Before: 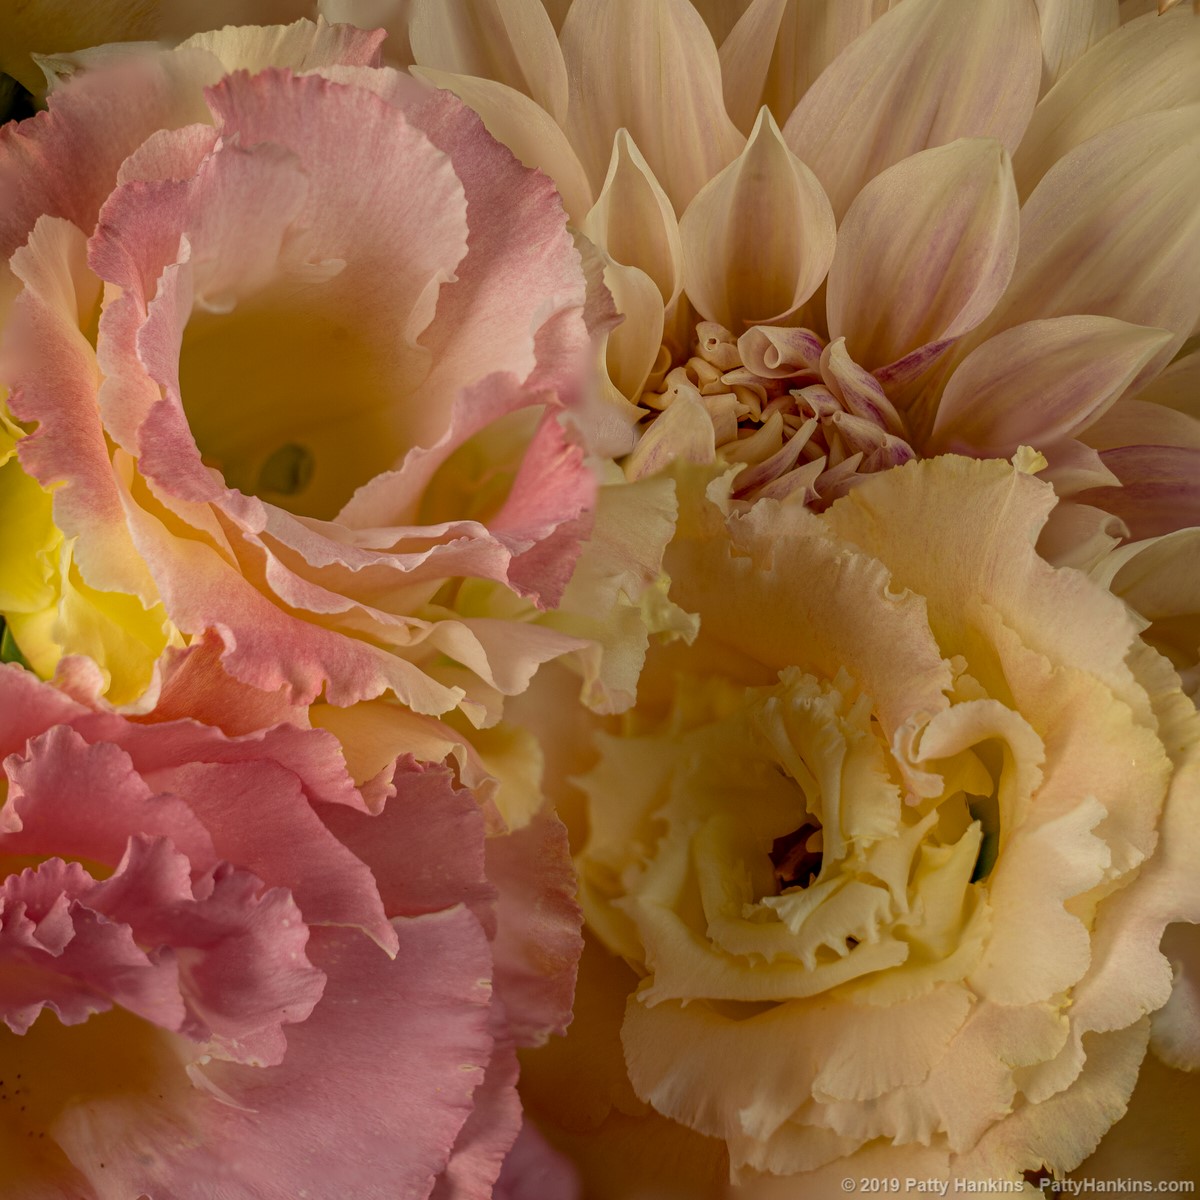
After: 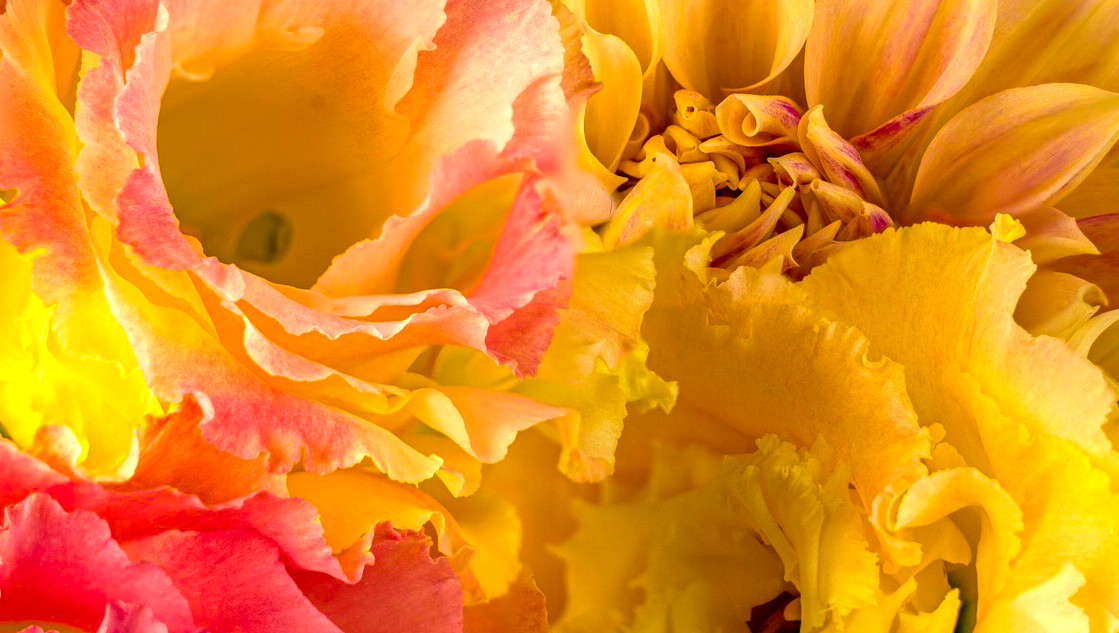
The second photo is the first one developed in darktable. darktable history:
crop: left 1.843%, top 19.35%, right 4.891%, bottom 27.837%
contrast equalizer: octaves 7, y [[0.5 ×6], [0.5 ×6], [0.5, 0.5, 0.501, 0.545, 0.707, 0.863], [0 ×6], [0 ×6]]
exposure: black level correction 0, exposure 1.199 EV, compensate highlight preservation false
color balance rgb: highlights gain › chroma 1.666%, highlights gain › hue 57.45°, linear chroma grading › global chroma 24.839%, perceptual saturation grading › global saturation 30.201%, global vibrance 20%
